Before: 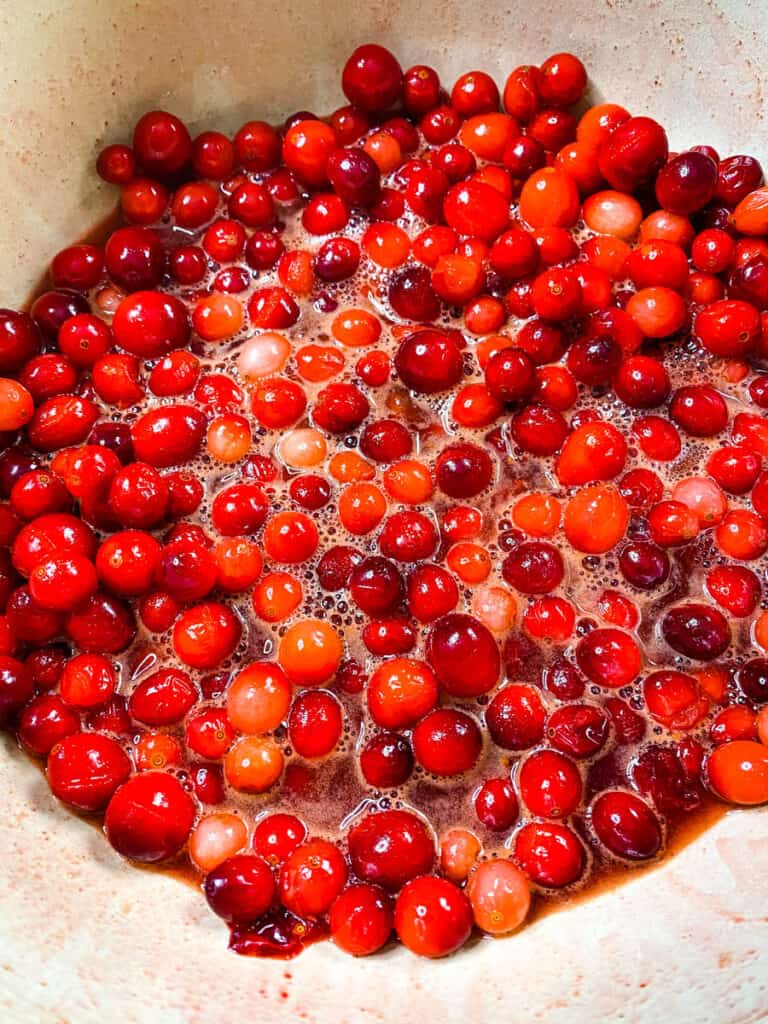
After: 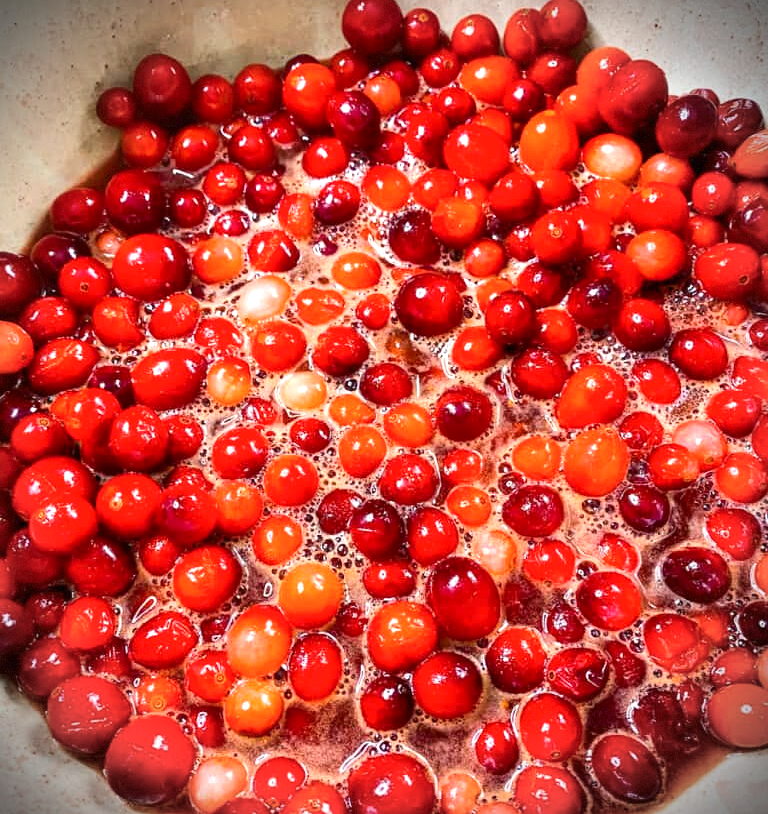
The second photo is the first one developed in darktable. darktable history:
exposure: exposure 0.565 EV, compensate exposure bias true, compensate highlight preservation false
vignetting: fall-off radius 60.69%, brightness -0.881, dithering 8-bit output
contrast brightness saturation: contrast 0.138
crop and rotate: top 5.654%, bottom 14.79%
